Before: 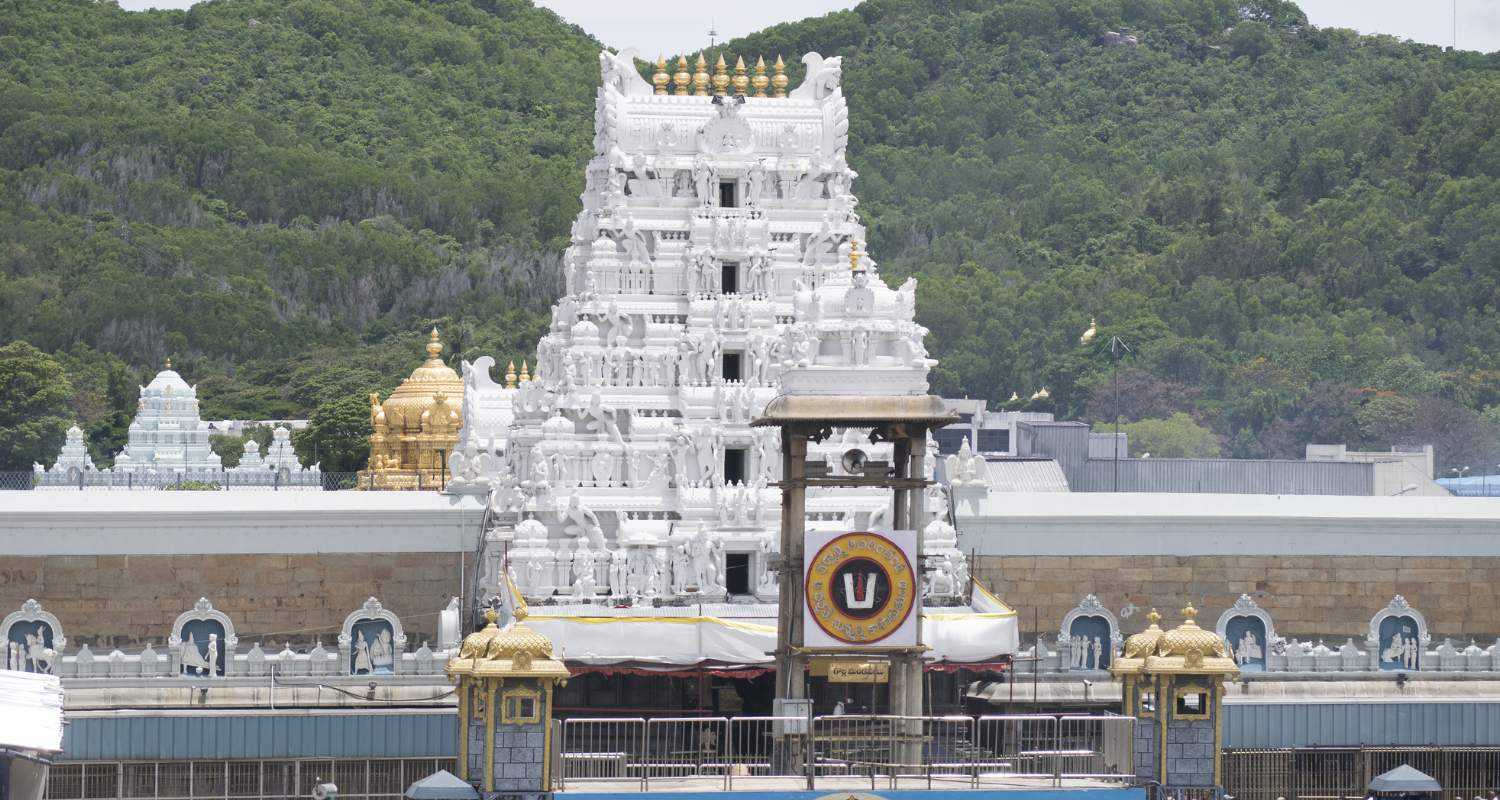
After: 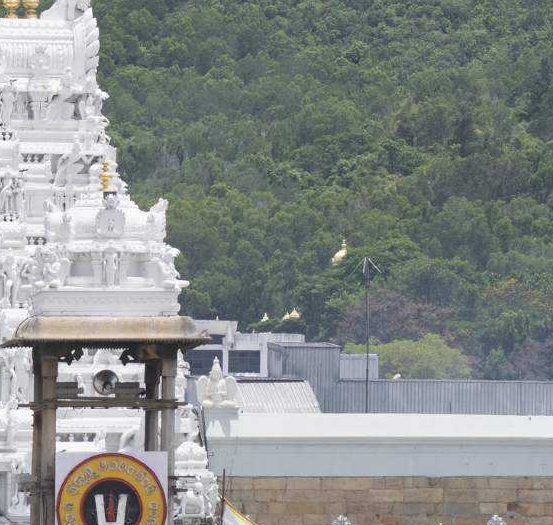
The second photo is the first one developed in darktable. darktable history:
base curve: exposure shift 0, preserve colors none
crop and rotate: left 49.936%, top 10.094%, right 13.136%, bottom 24.256%
